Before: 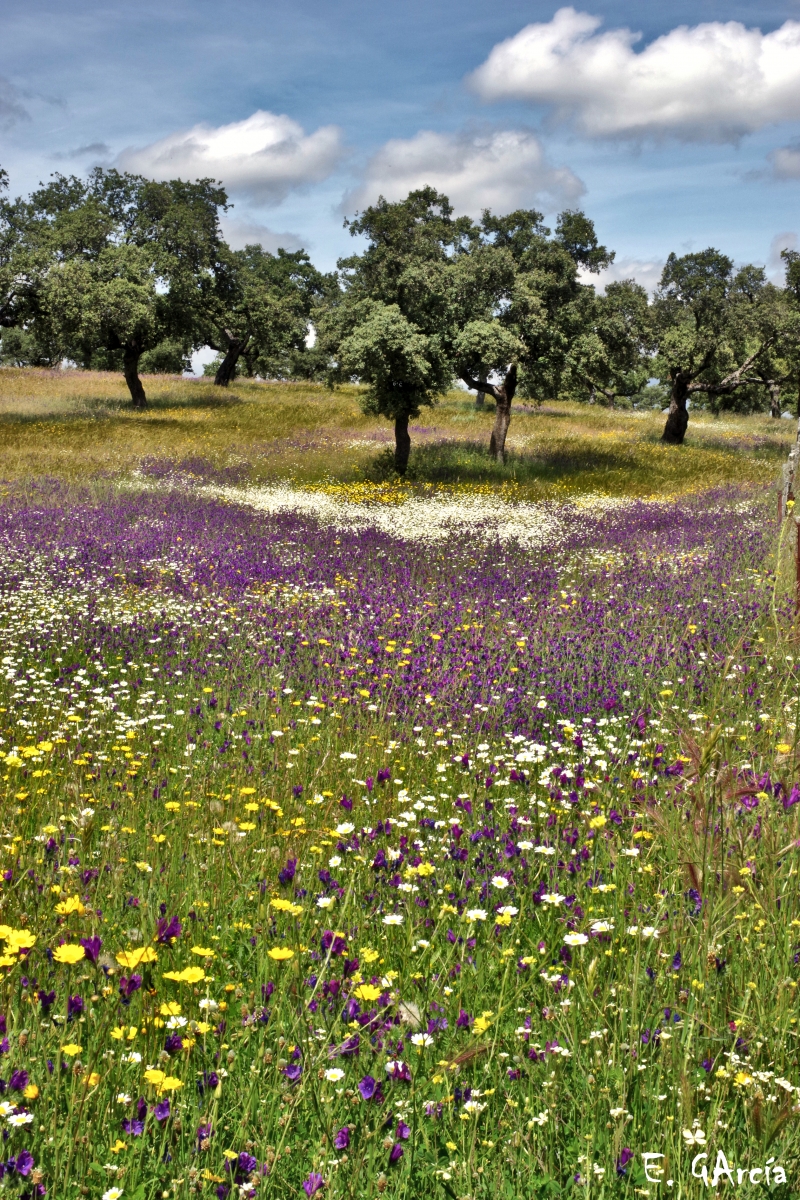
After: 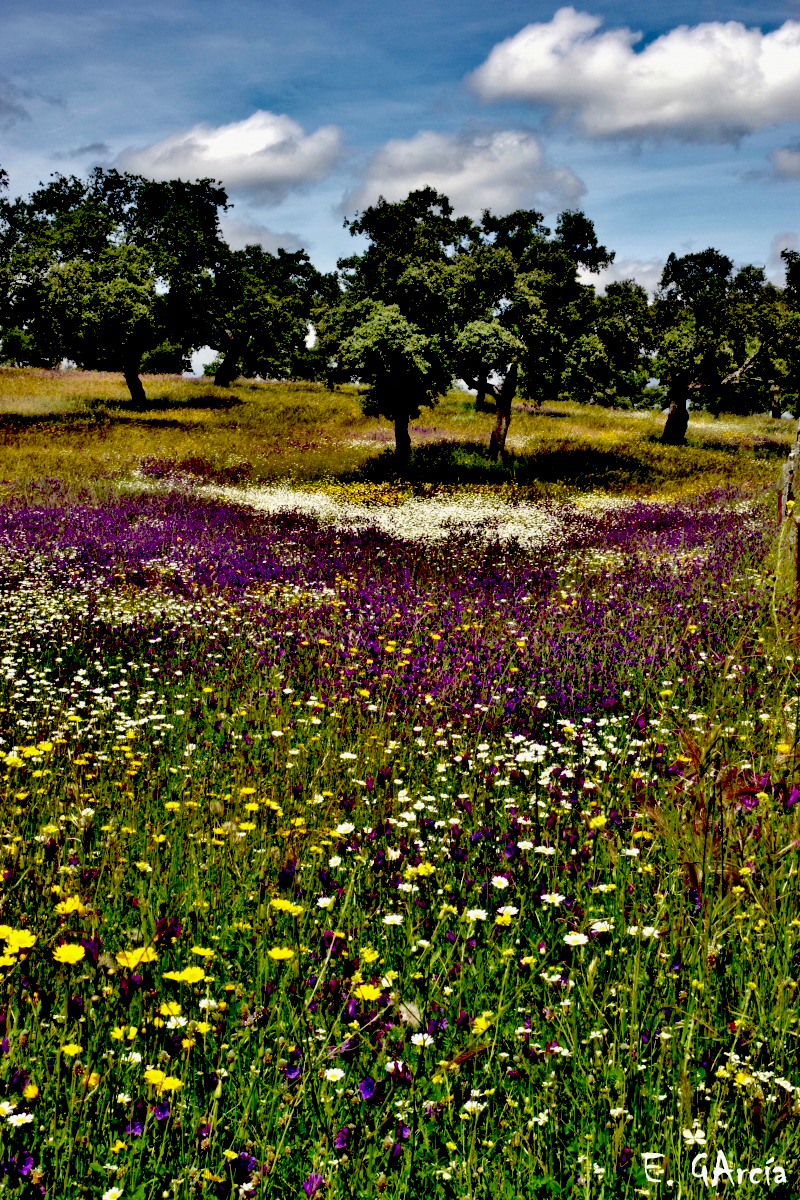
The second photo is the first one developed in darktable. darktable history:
exposure: black level correction 0.1, exposure -0.083 EV, compensate exposure bias true, compensate highlight preservation false
